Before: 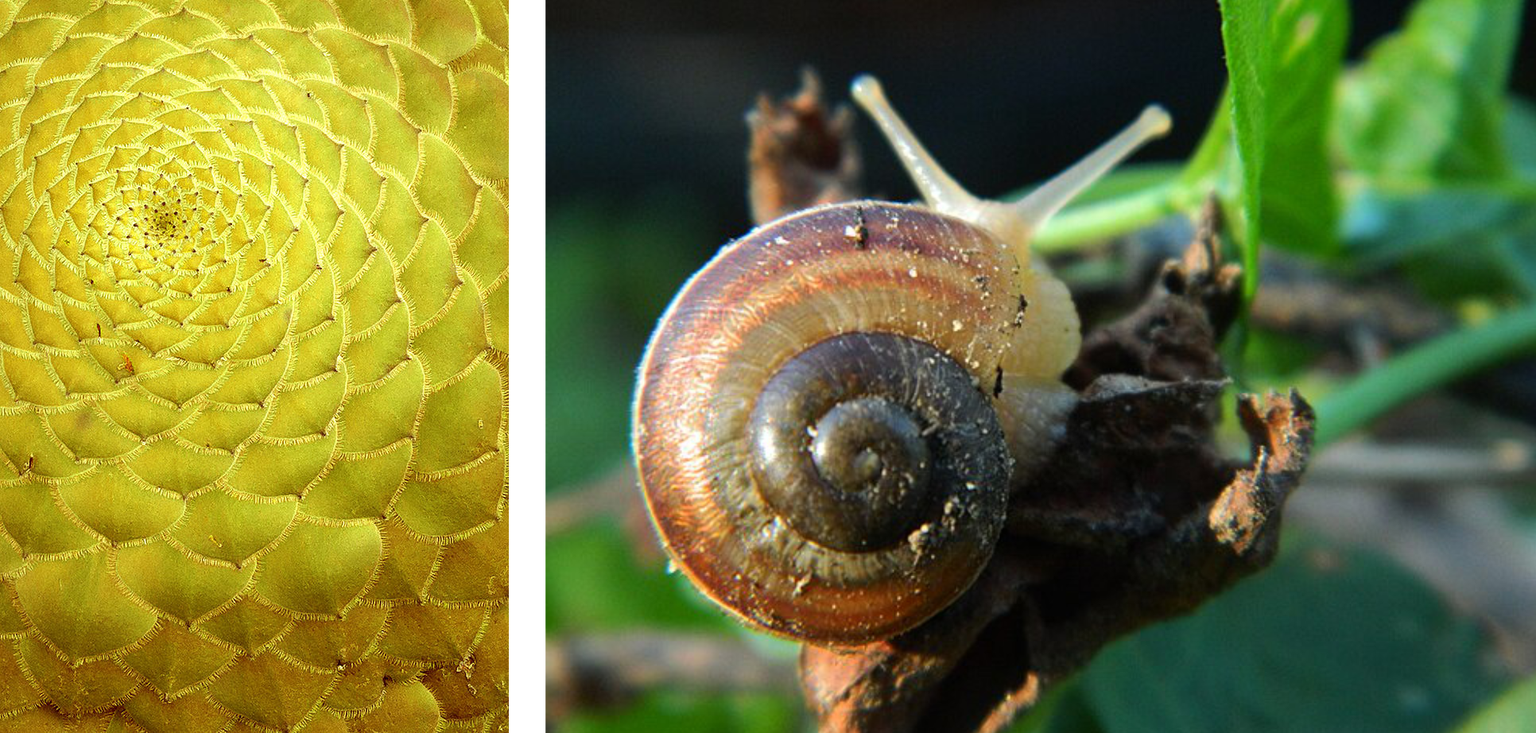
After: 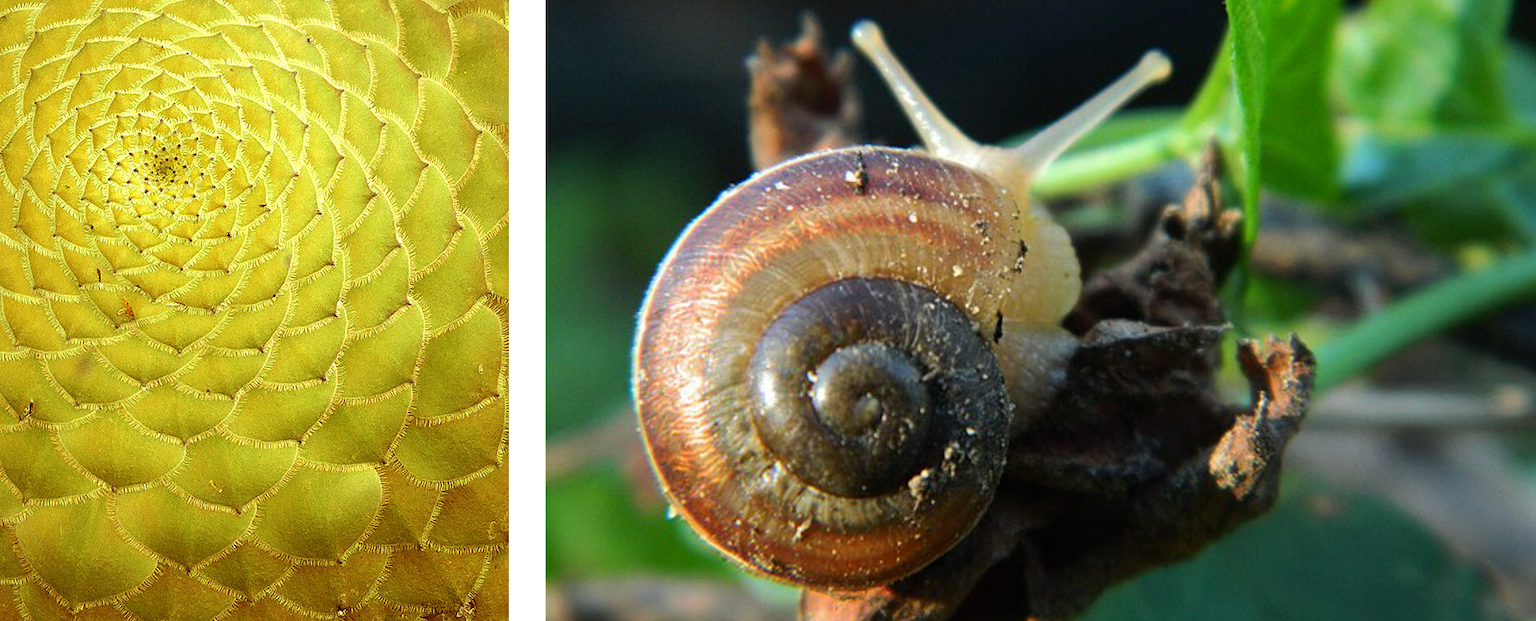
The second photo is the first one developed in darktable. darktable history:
crop: top 7.559%, bottom 7.602%
